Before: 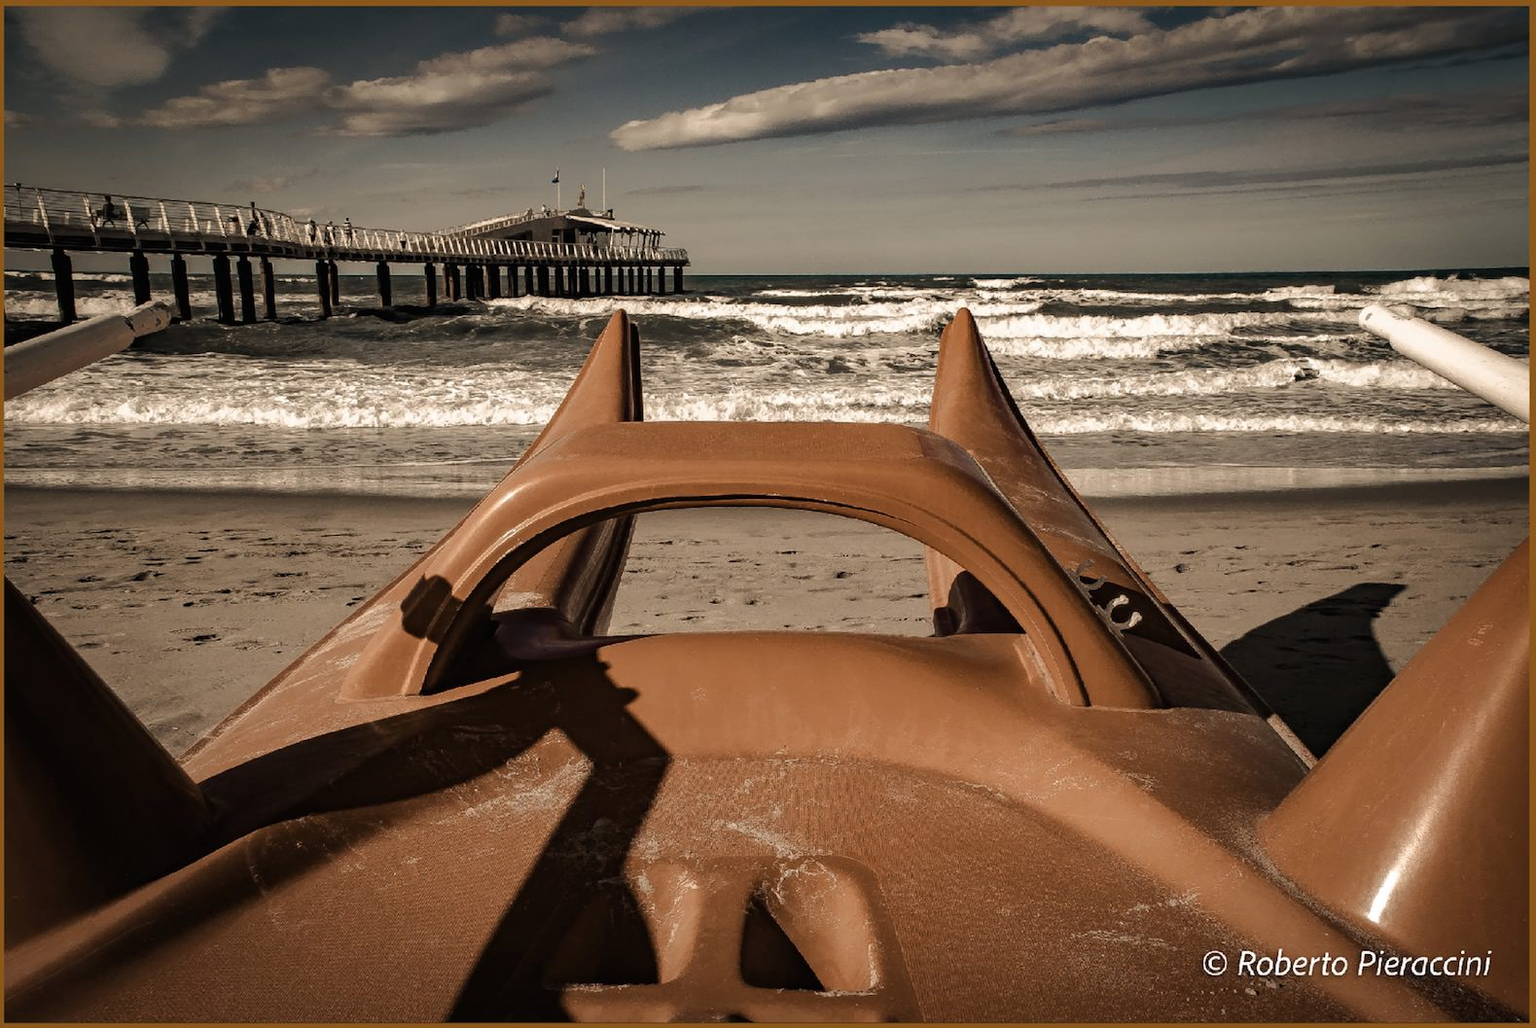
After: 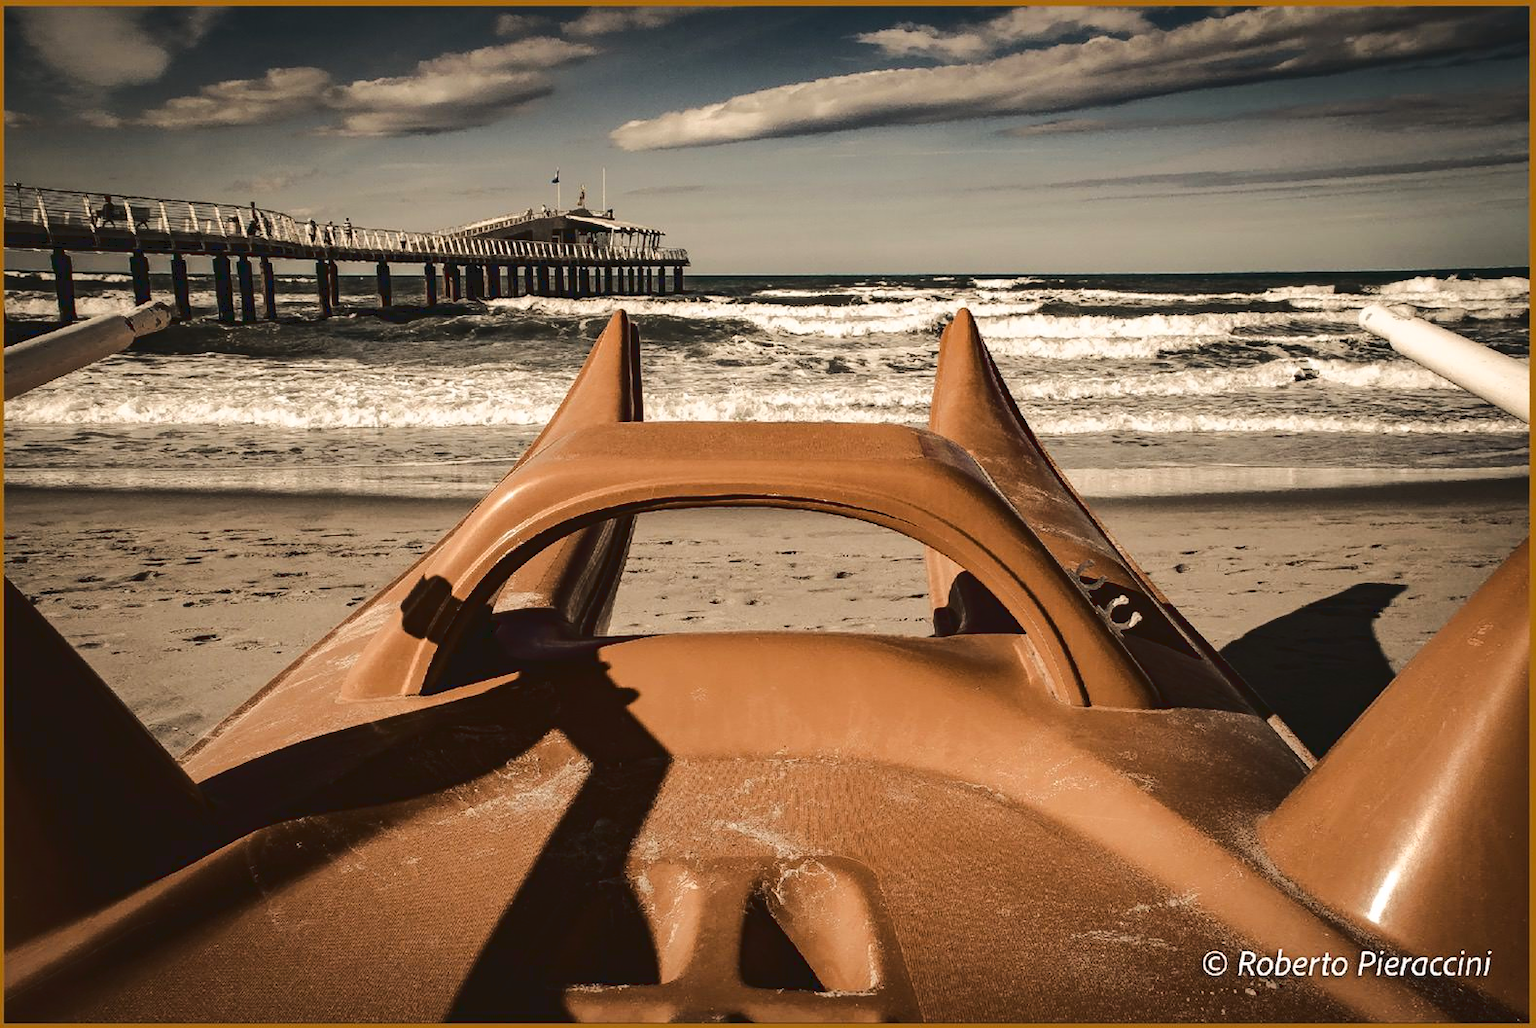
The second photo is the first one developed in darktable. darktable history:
tone curve: curves: ch0 [(0, 0) (0.003, 0.072) (0.011, 0.073) (0.025, 0.072) (0.044, 0.076) (0.069, 0.089) (0.1, 0.103) (0.136, 0.123) (0.177, 0.158) (0.224, 0.21) (0.277, 0.275) (0.335, 0.372) (0.399, 0.463) (0.468, 0.556) (0.543, 0.633) (0.623, 0.712) (0.709, 0.795) (0.801, 0.869) (0.898, 0.942) (1, 1)], color space Lab, linked channels, preserve colors none
